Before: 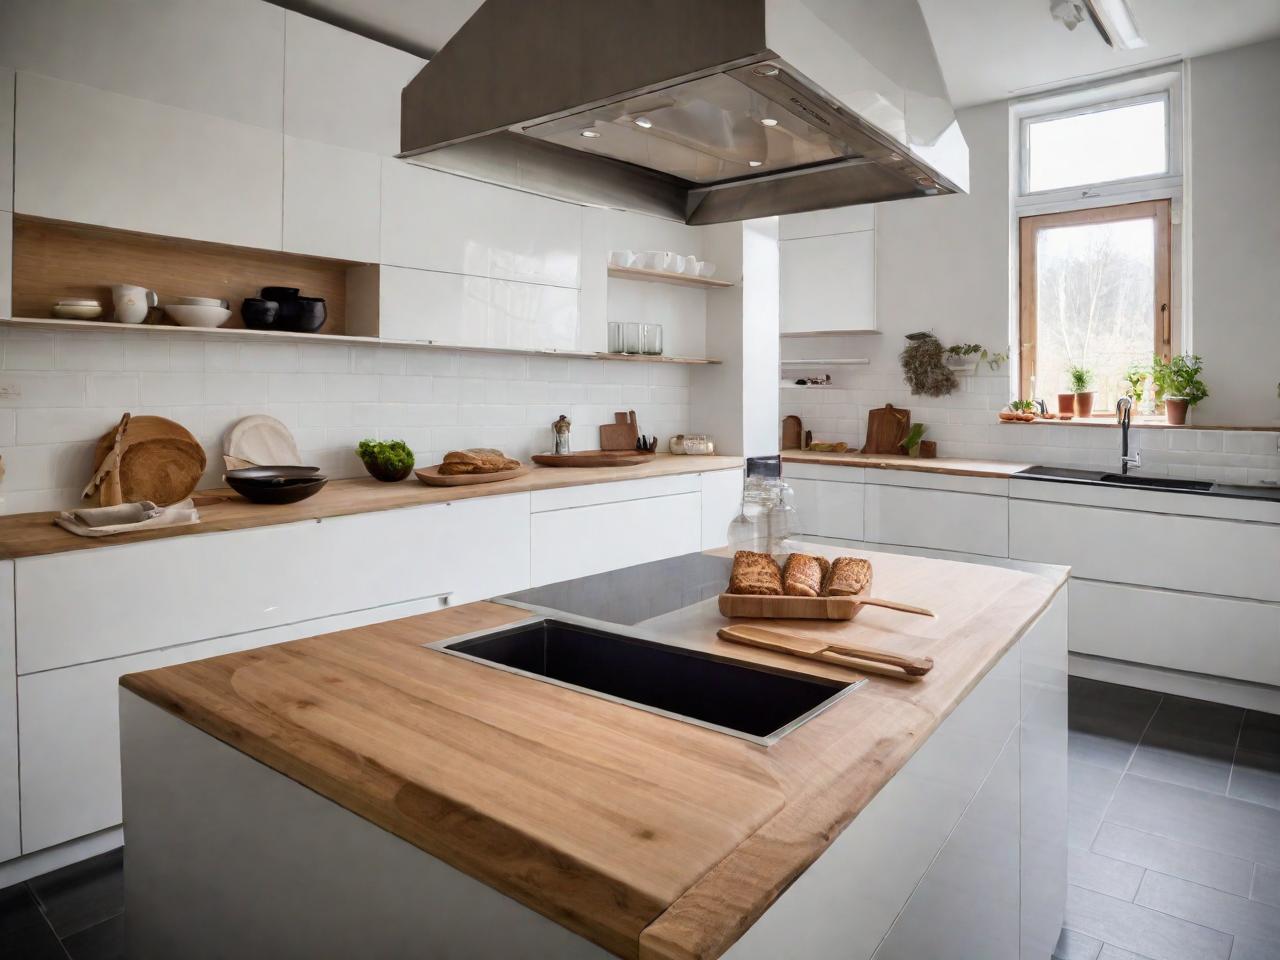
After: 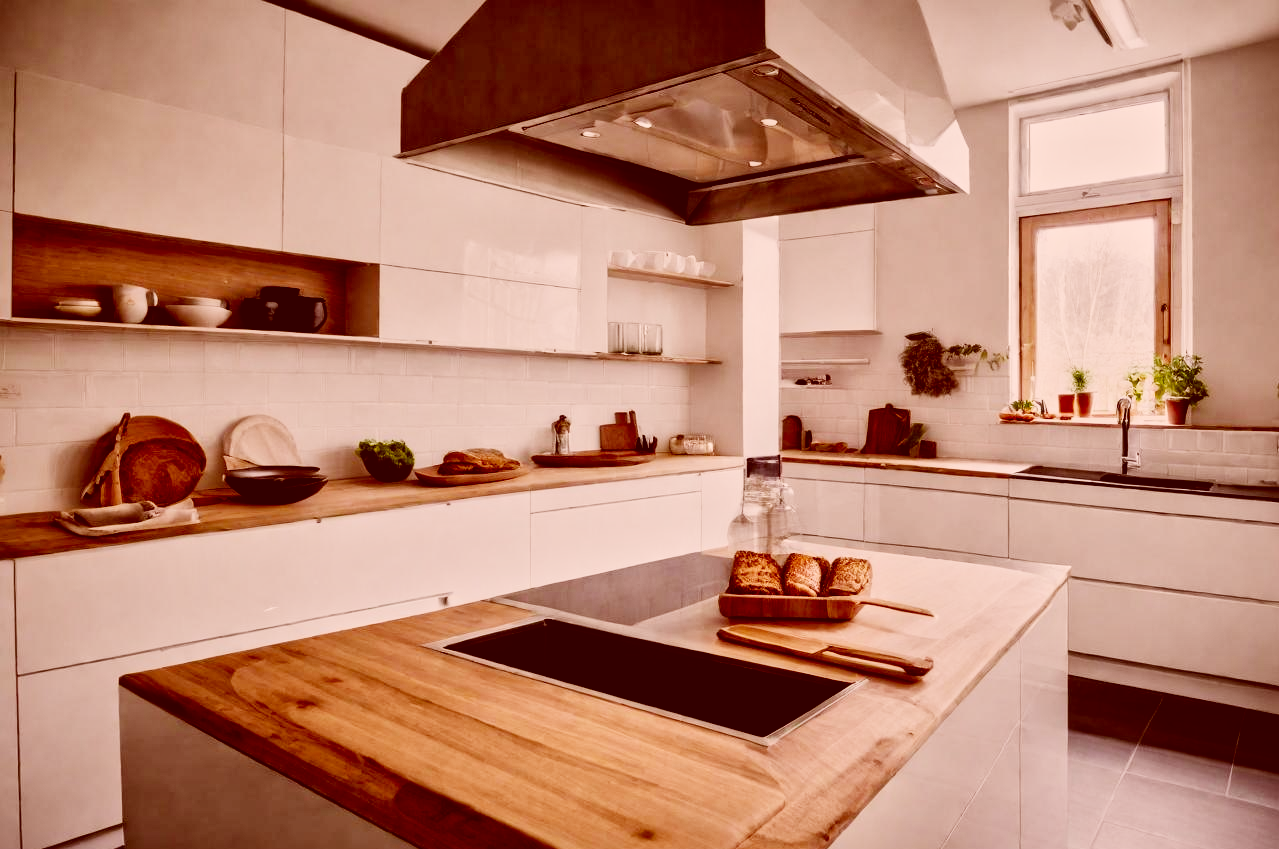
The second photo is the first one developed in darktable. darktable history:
crop and rotate: top 0%, bottom 11.49%
local contrast: mode bilateral grid, contrast 20, coarseness 20, detail 150%, midtone range 0.2
sigmoid: contrast 1.7, skew -0.2, preserve hue 0%, red attenuation 0.1, red rotation 0.035, green attenuation 0.1, green rotation -0.017, blue attenuation 0.15, blue rotation -0.052, base primaries Rec2020
color balance rgb: perceptual saturation grading › global saturation 20%, global vibrance 20%
tone equalizer: on, module defaults
color correction: highlights a* 9.03, highlights b* 8.71, shadows a* 40, shadows b* 40, saturation 0.8
